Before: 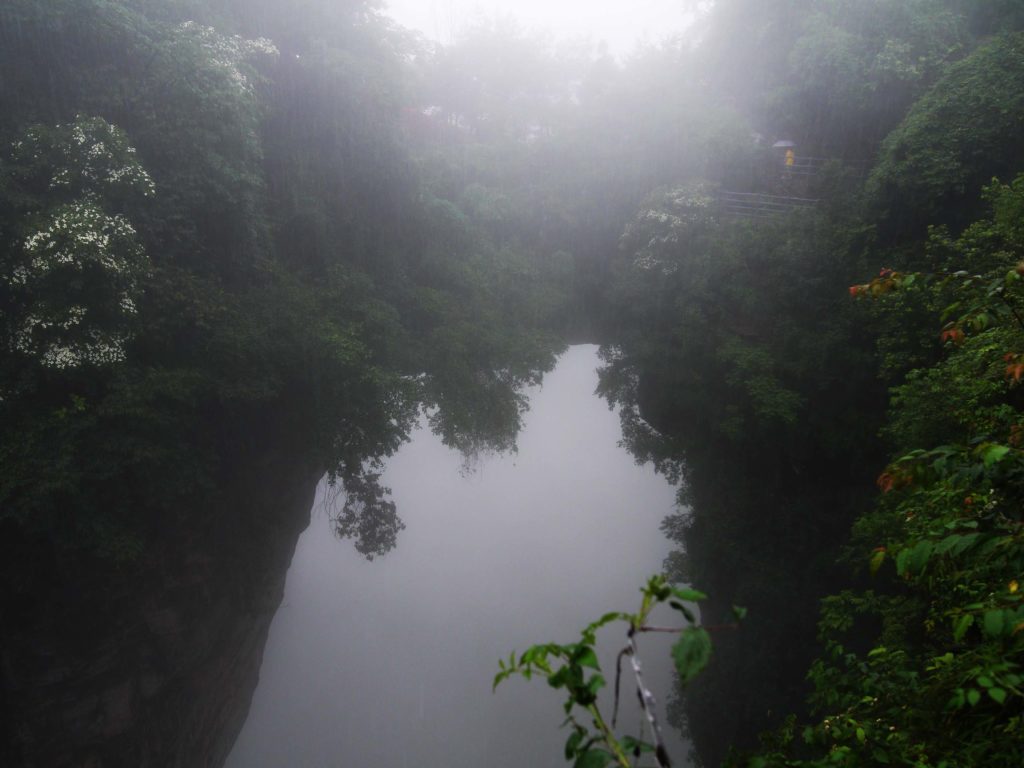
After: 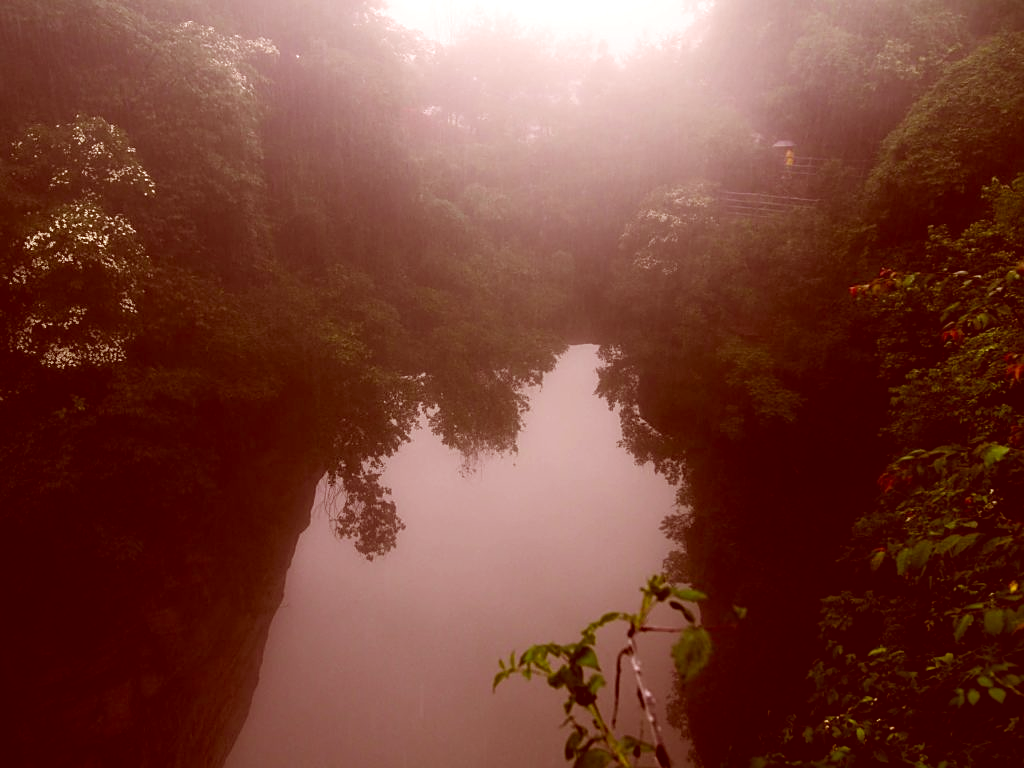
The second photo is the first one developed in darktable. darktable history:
color correction: highlights a* 9.03, highlights b* 8.71, shadows a* 40, shadows b* 40, saturation 0.8
sharpen: on, module defaults
color balance: contrast 6.48%, output saturation 113.3%
